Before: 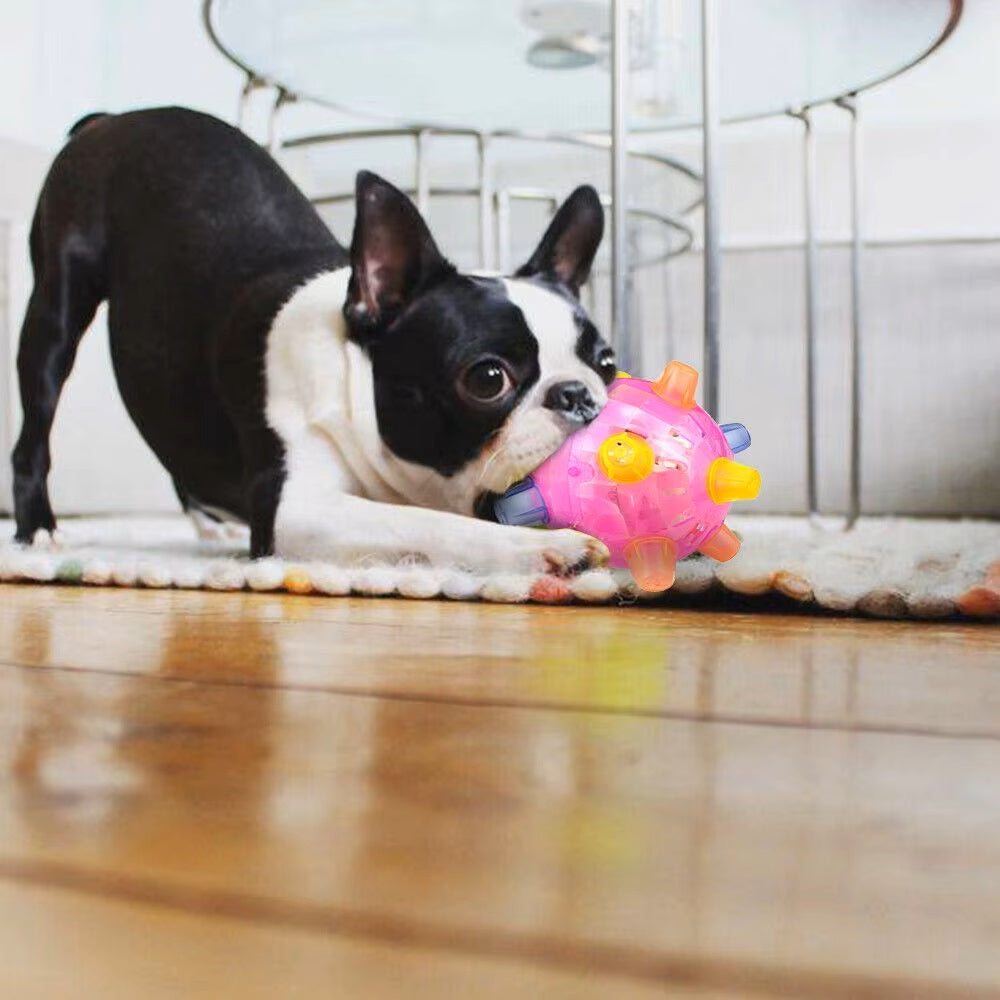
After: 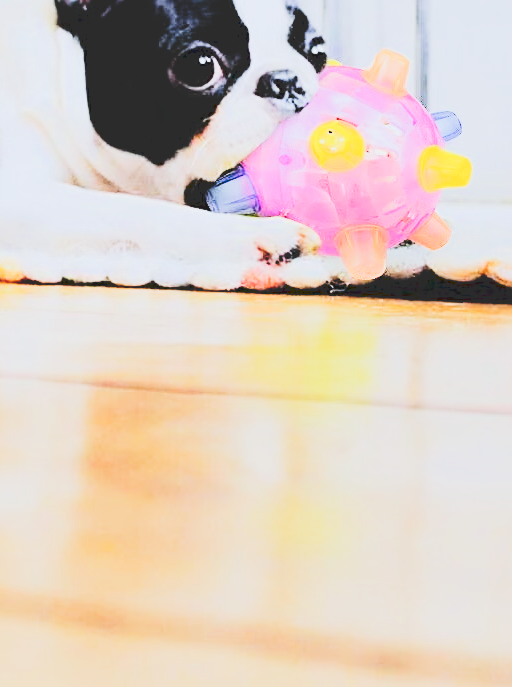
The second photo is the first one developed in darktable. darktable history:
tone equalizer: -7 EV 0.16 EV, -6 EV 0.628 EV, -5 EV 1.18 EV, -4 EV 1.33 EV, -3 EV 1.14 EV, -2 EV 0.6 EV, -1 EV 0.146 EV, edges refinement/feathering 500, mask exposure compensation -1.57 EV, preserve details no
crop and rotate: left 28.933%, top 31.211%, right 19.808%
tone curve: curves: ch0 [(0, 0) (0.003, 0.172) (0.011, 0.177) (0.025, 0.177) (0.044, 0.177) (0.069, 0.178) (0.1, 0.181) (0.136, 0.19) (0.177, 0.208) (0.224, 0.226) (0.277, 0.274) (0.335, 0.338) (0.399, 0.43) (0.468, 0.535) (0.543, 0.635) (0.623, 0.726) (0.709, 0.815) (0.801, 0.882) (0.898, 0.936) (1, 1)], preserve colors none
exposure: exposure -0.019 EV, compensate exposure bias true, compensate highlight preservation false
color calibration: x 0.37, y 0.382, temperature 4315.53 K
filmic rgb: black relative exposure -7.99 EV, white relative exposure 4.05 EV, hardness 4.12, contrast 1.361
sharpen: on, module defaults
